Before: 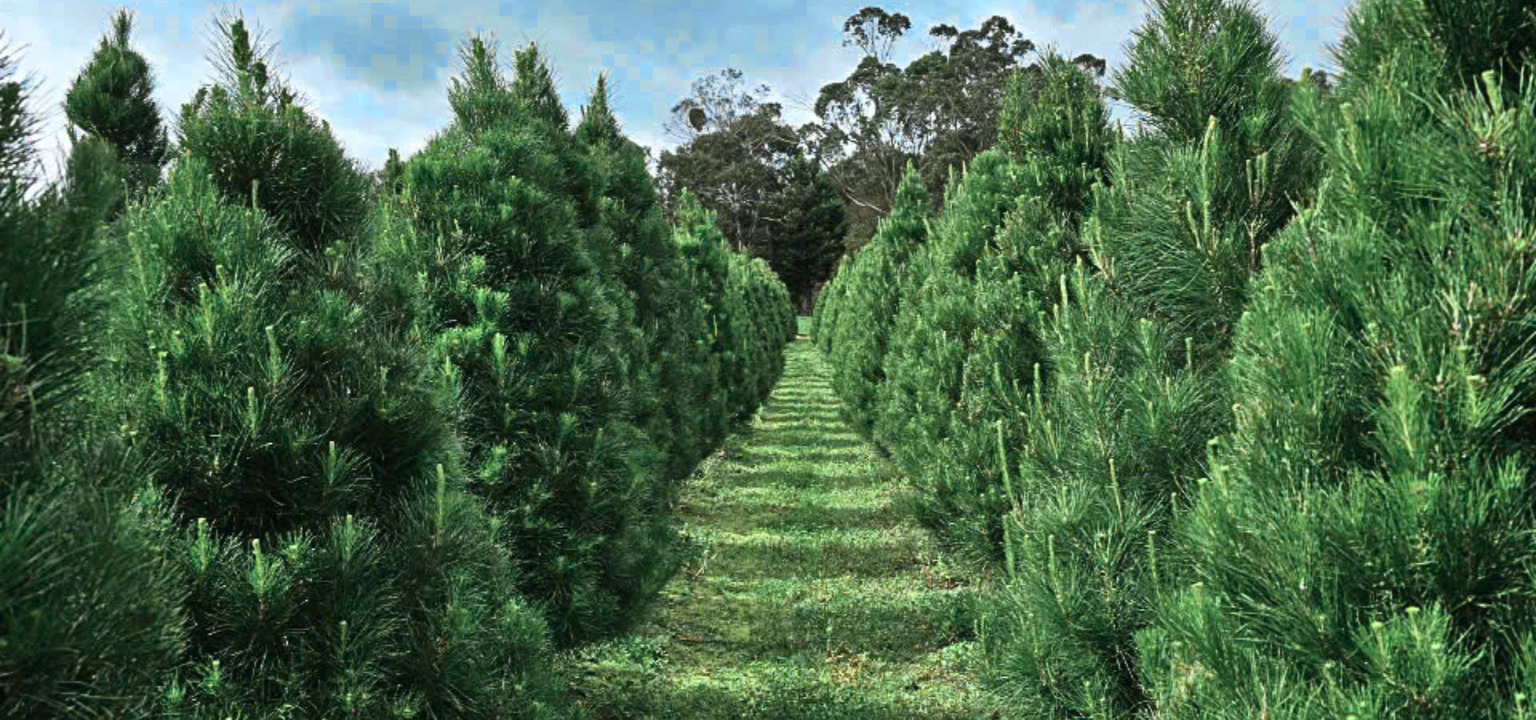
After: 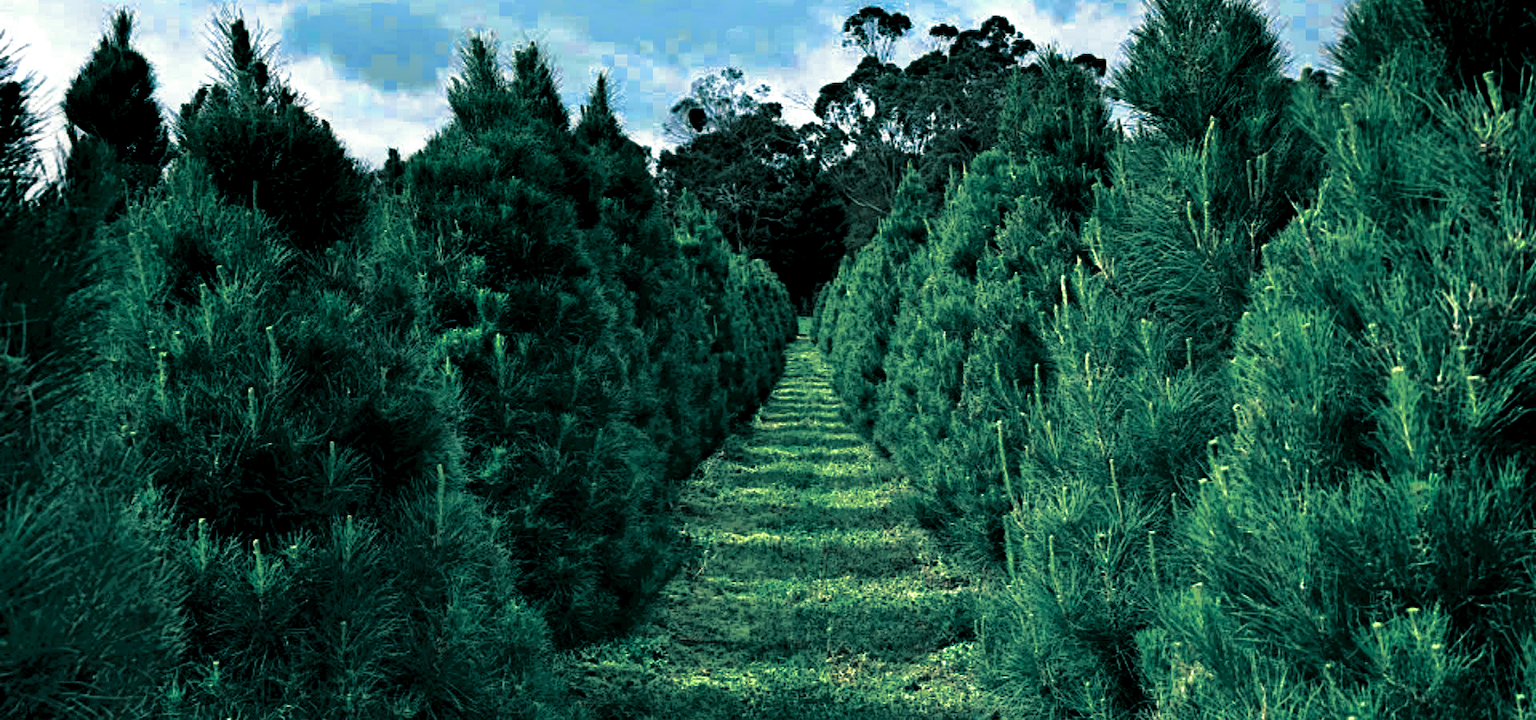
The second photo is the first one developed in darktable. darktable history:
velvia: on, module defaults
local contrast: highlights 0%, shadows 198%, detail 164%, midtone range 0.001
exposure: black level correction 0, exposure 0.68 EV, compensate exposure bias true, compensate highlight preservation false
split-toning: shadows › hue 186.43°, highlights › hue 49.29°, compress 30.29%
